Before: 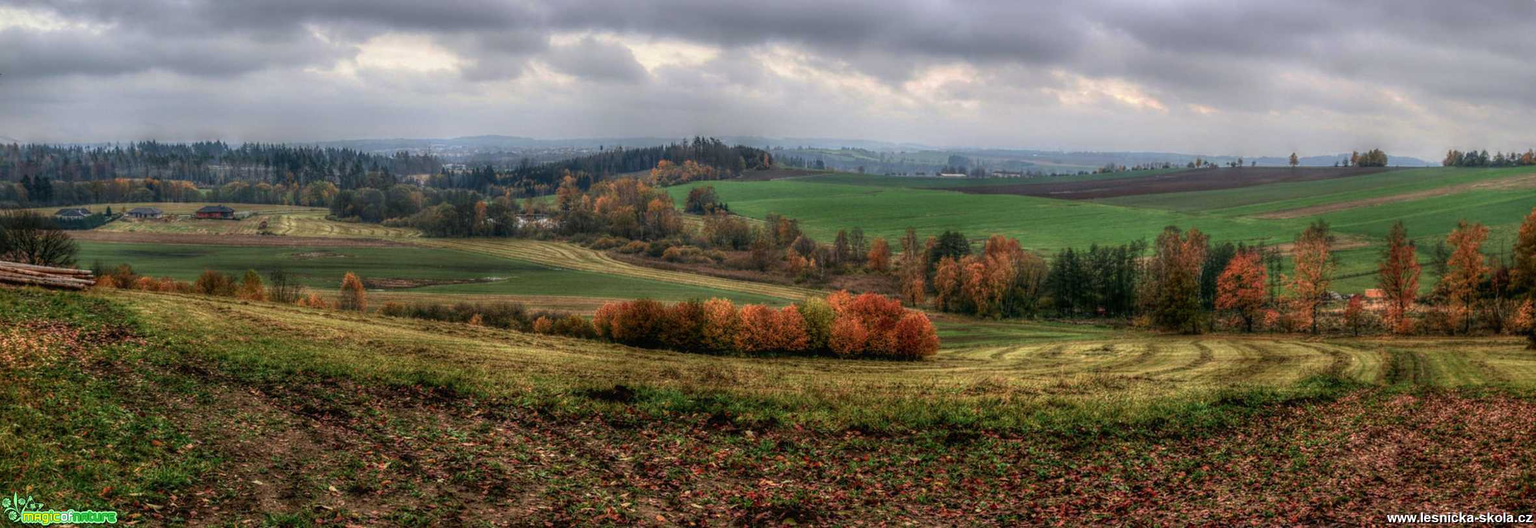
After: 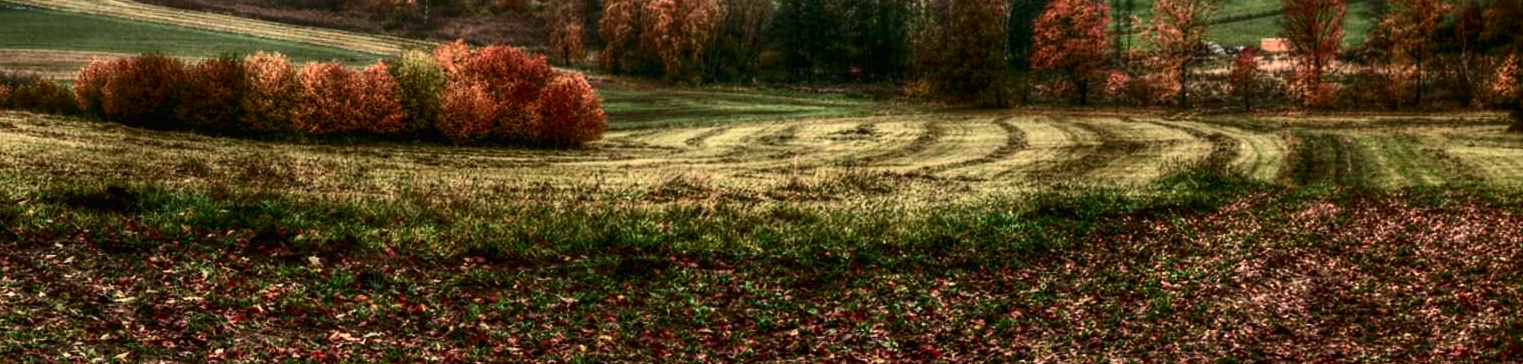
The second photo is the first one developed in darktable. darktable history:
contrast brightness saturation: contrast 0.39, brightness 0.1
crop and rotate: left 35.509%, top 50.238%, bottom 4.934%
tone equalizer: on, module defaults
